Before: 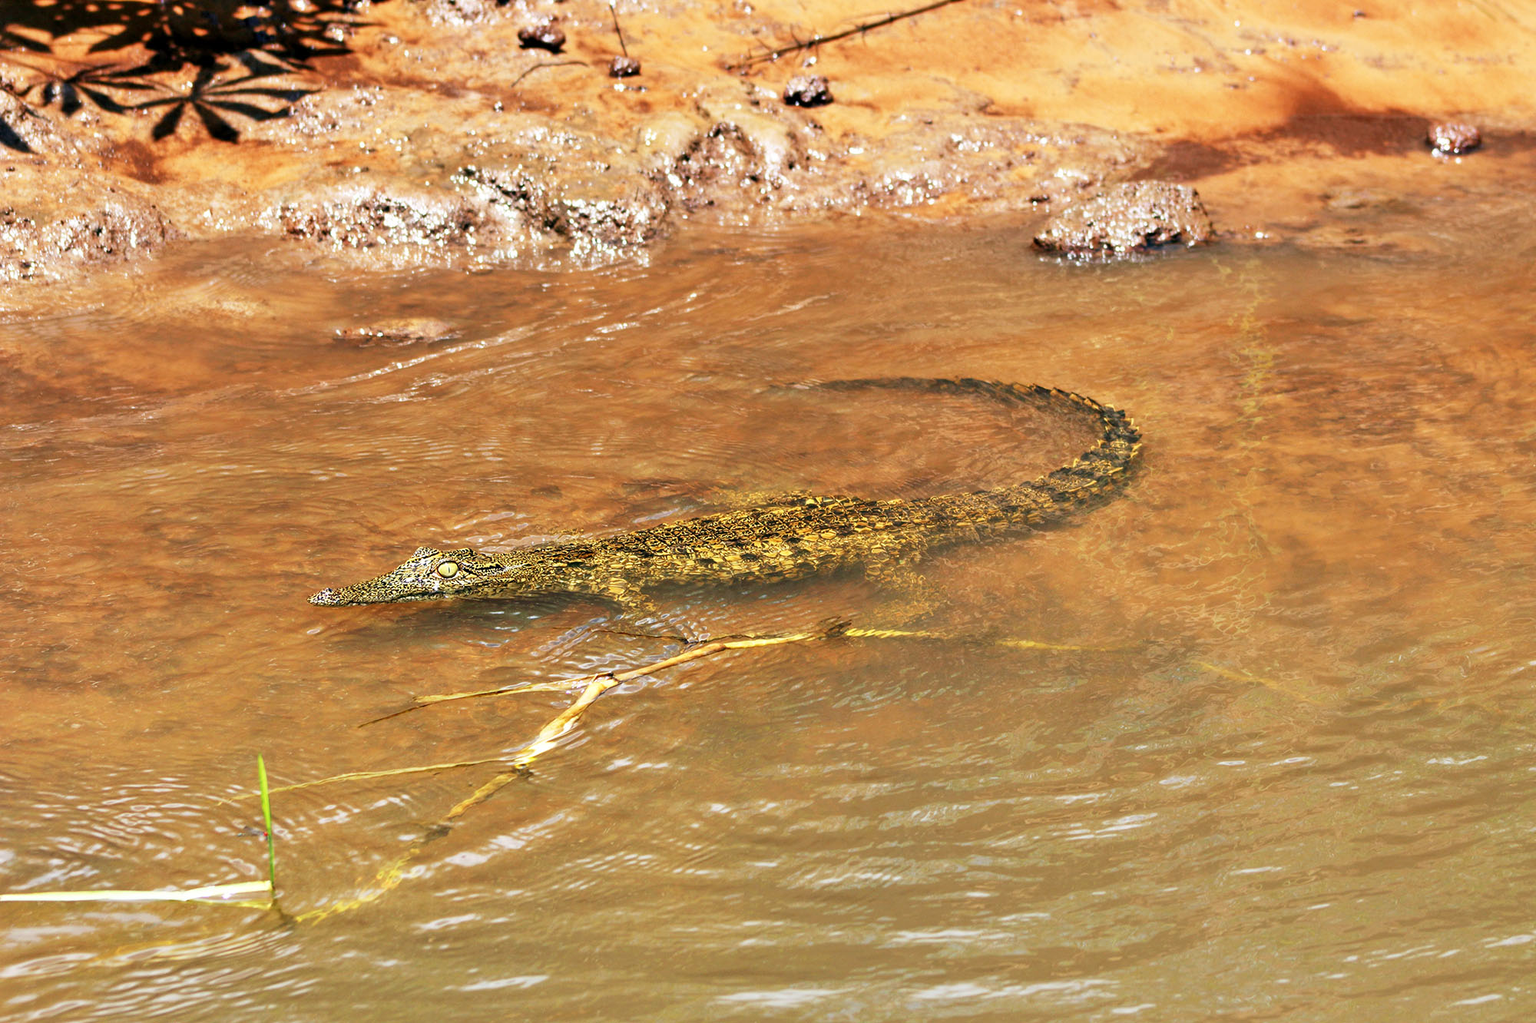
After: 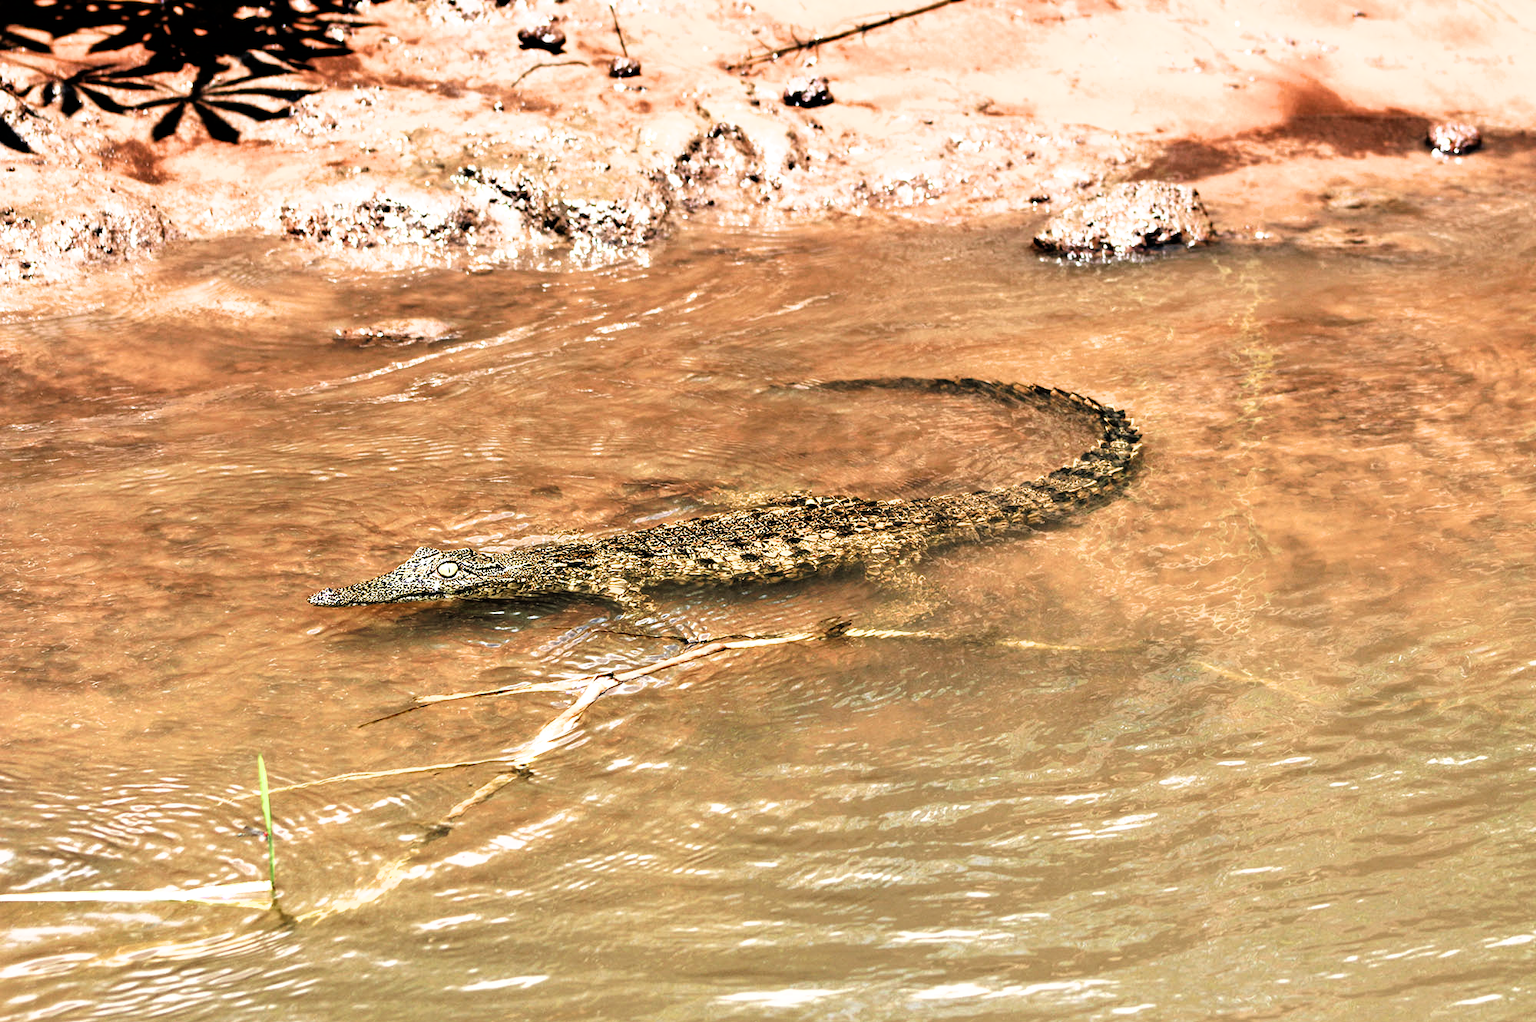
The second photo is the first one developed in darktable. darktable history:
filmic rgb: black relative exposure -8.24 EV, white relative exposure 2.23 EV, hardness 7.17, latitude 85.58%, contrast 1.712, highlights saturation mix -4.4%, shadows ↔ highlights balance -3.07%
